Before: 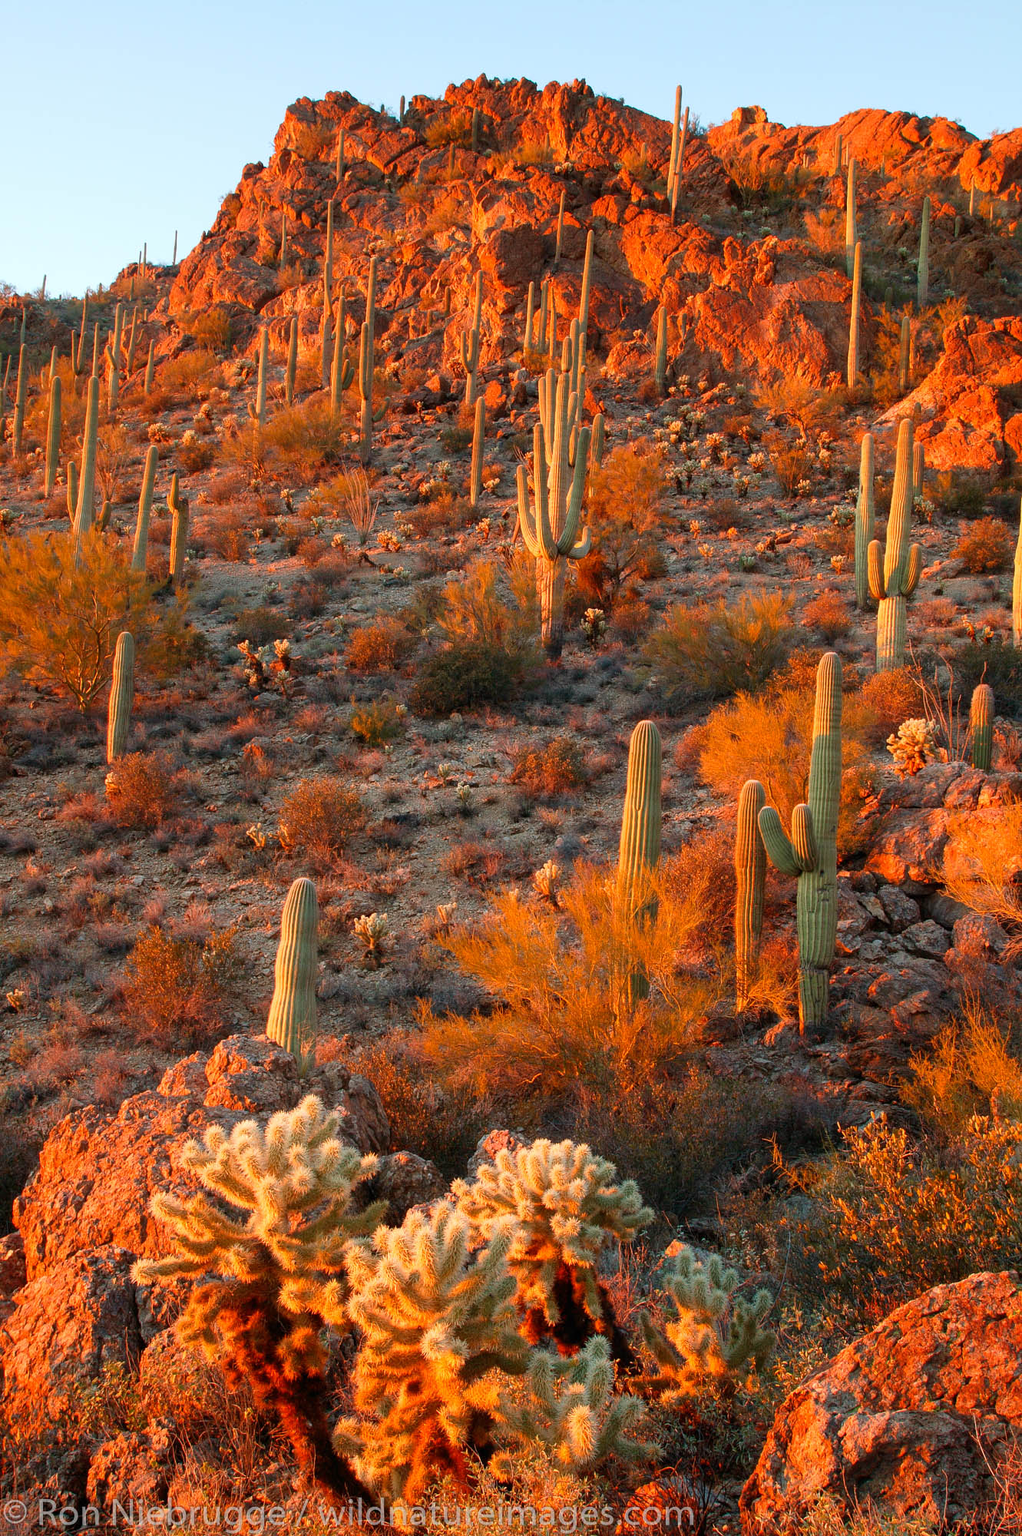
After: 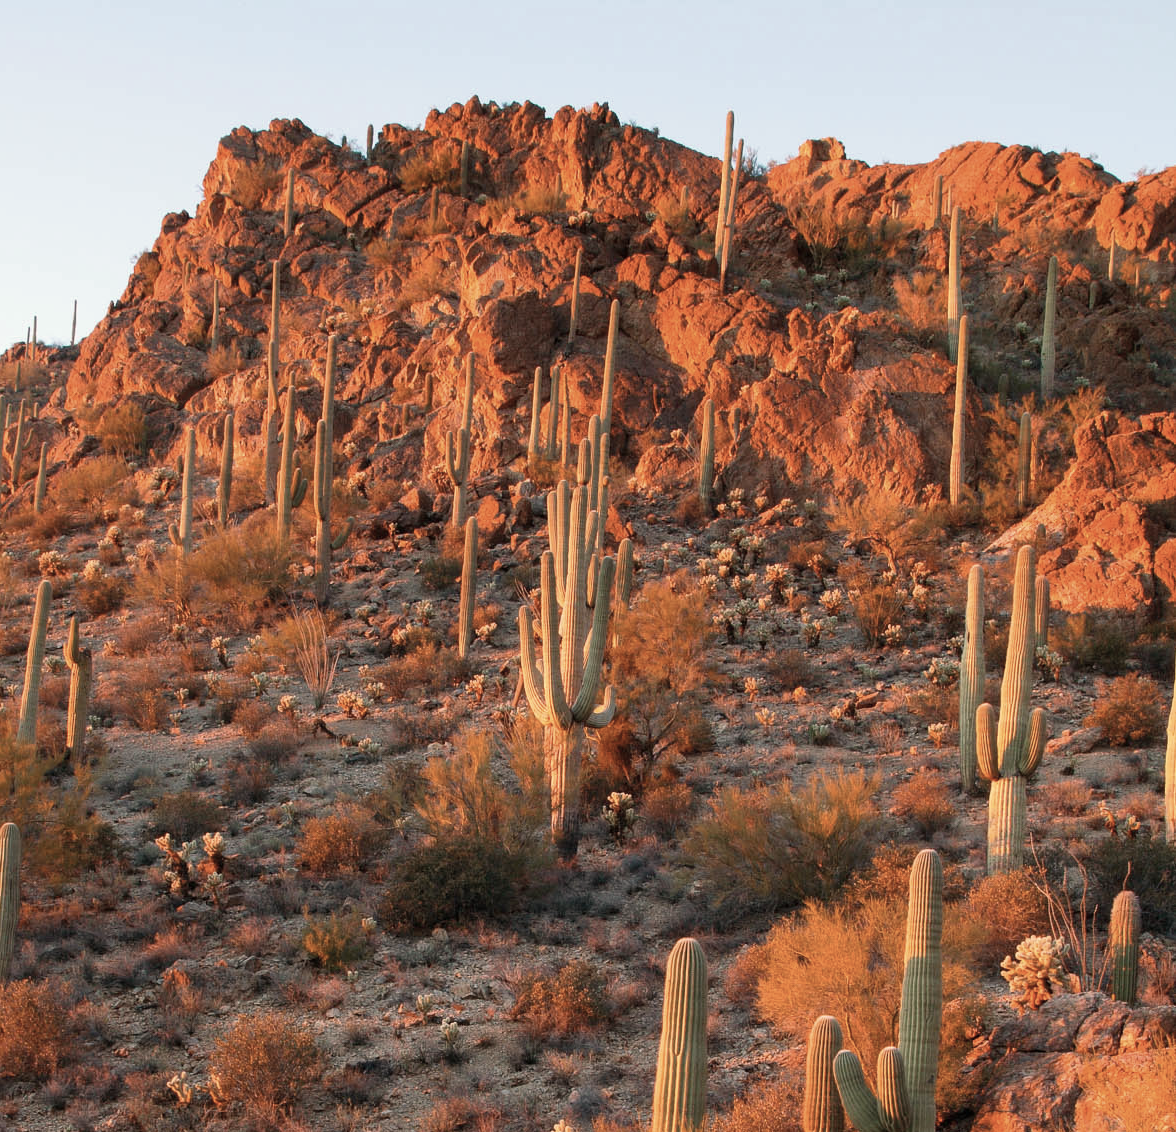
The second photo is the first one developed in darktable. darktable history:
color correction: highlights a* 5.49, highlights b* 5.26, saturation 0.635
crop and rotate: left 11.625%, bottom 43.372%
